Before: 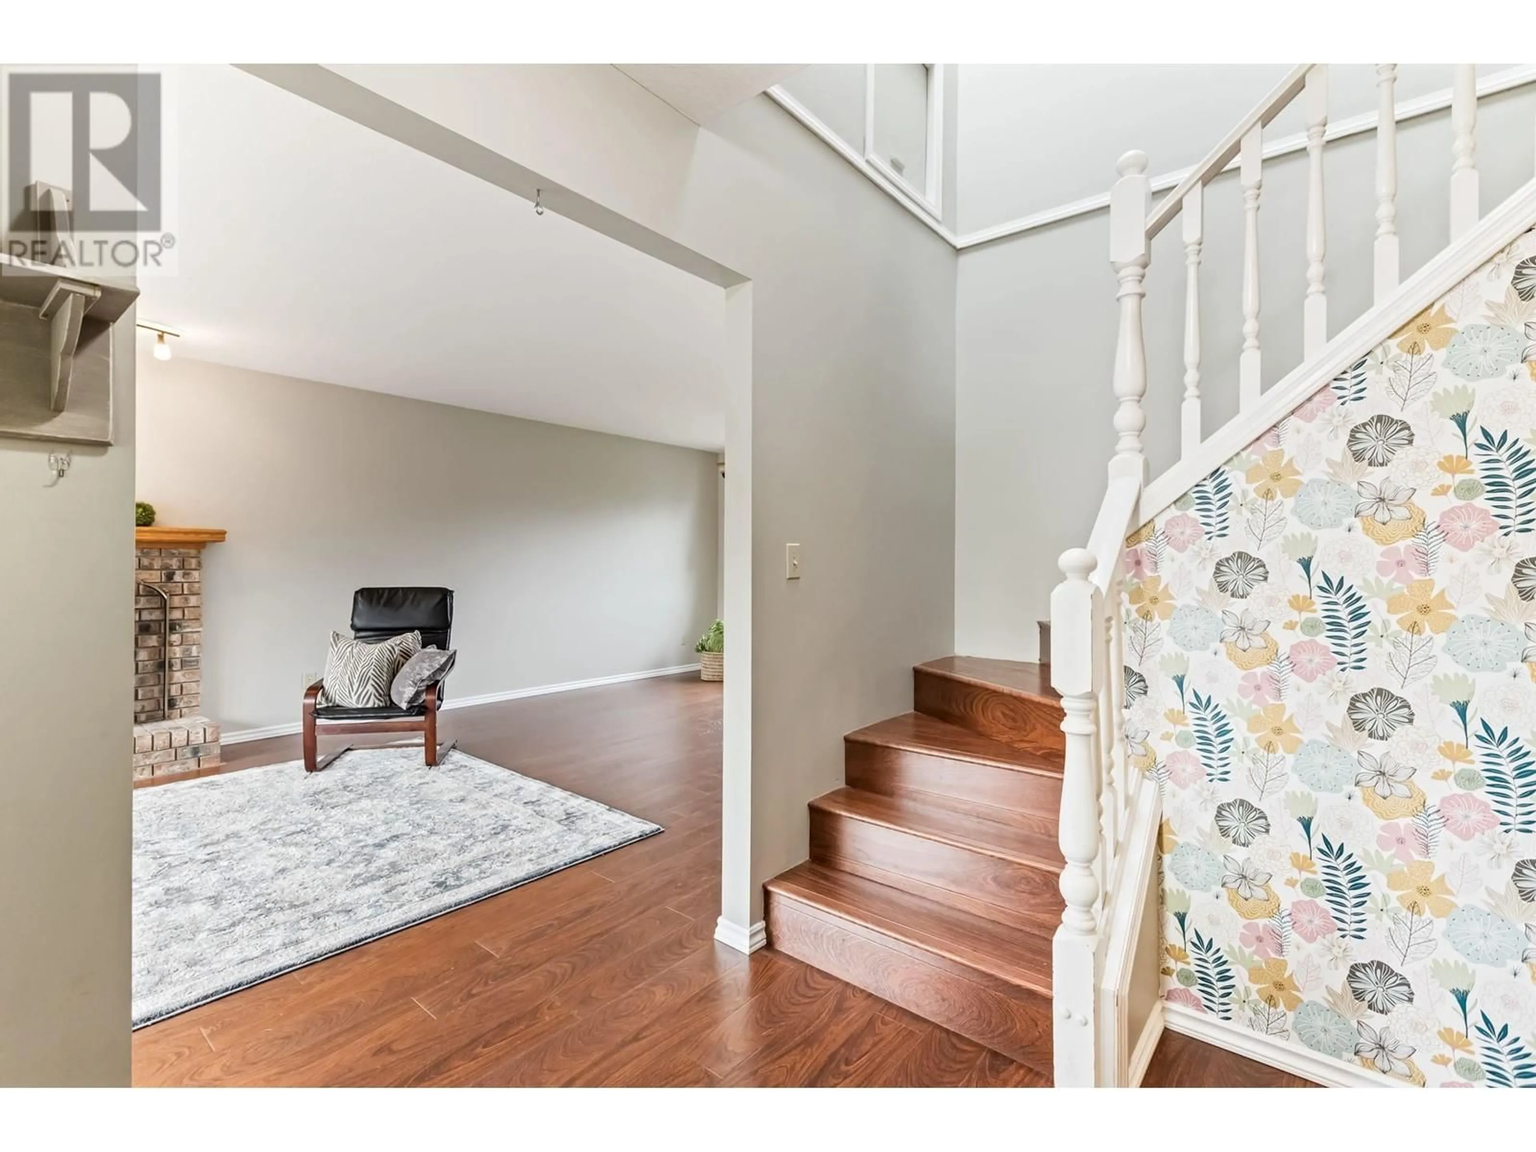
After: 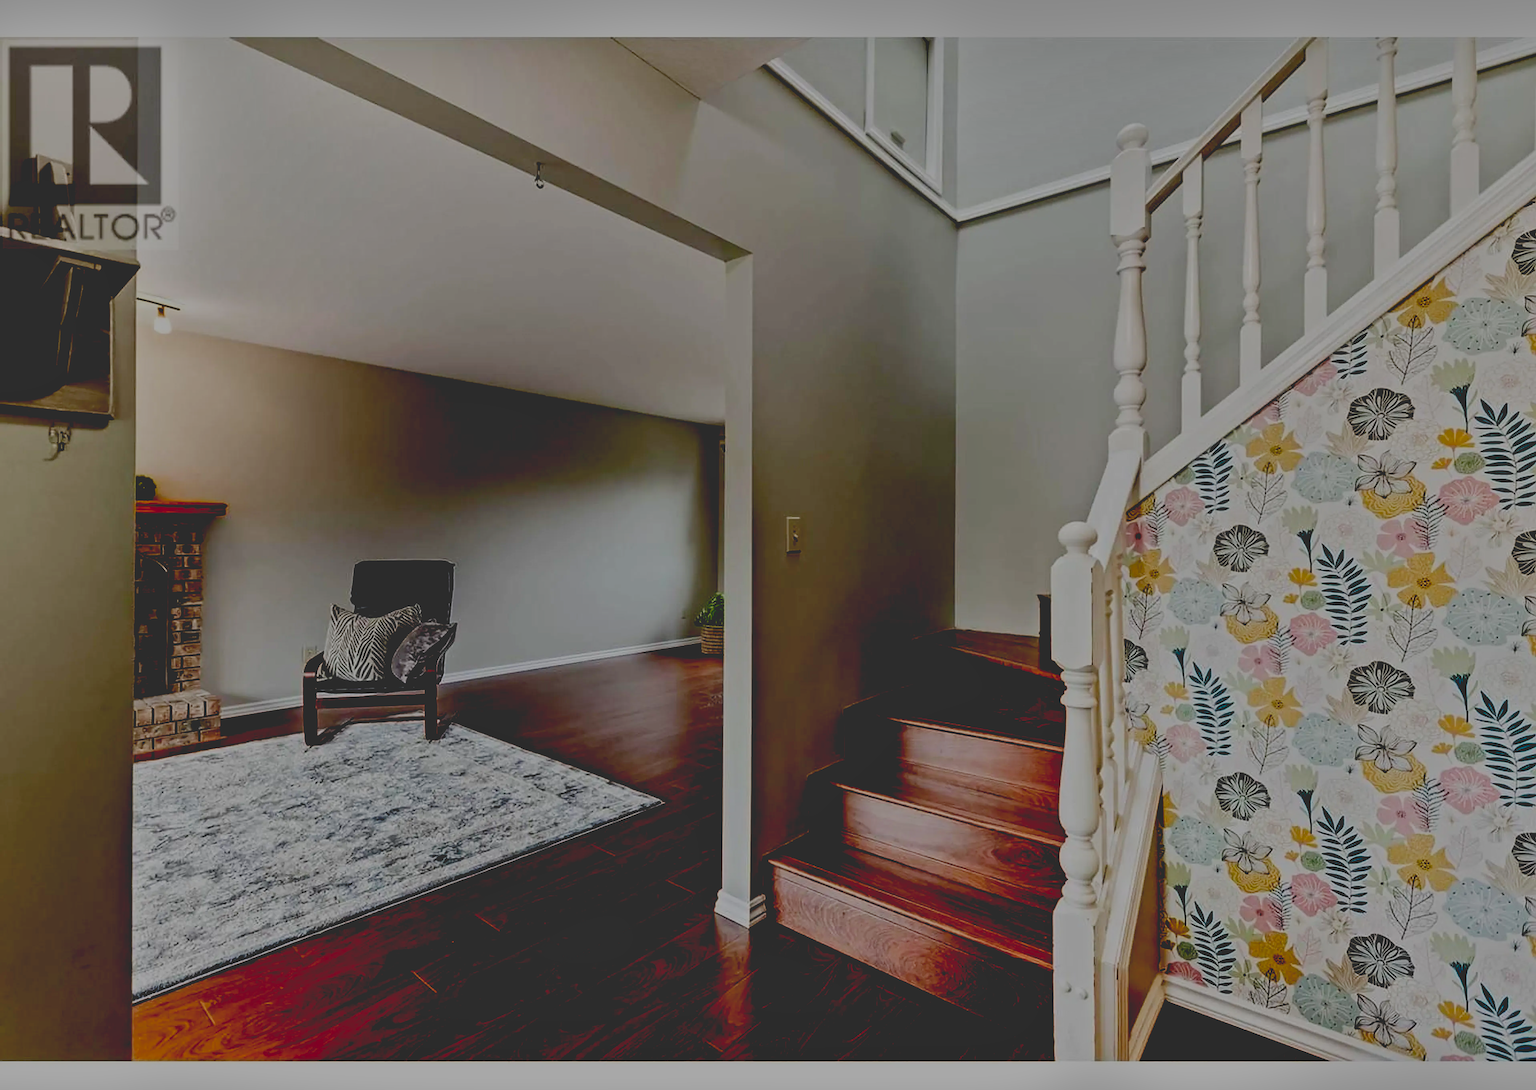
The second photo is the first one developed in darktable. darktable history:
base curve: curves: ch0 [(0.065, 0.026) (0.236, 0.358) (0.53, 0.546) (0.777, 0.841) (0.924, 0.992)], preserve colors none
shadows and highlights: shadows 20.87, highlights -81.9, soften with gaussian
contrast brightness saturation: contrast 0.089, saturation 0.276
sharpen: on, module defaults
tone equalizer: -8 EV -0.41 EV, -7 EV -0.379 EV, -6 EV -0.312 EV, -5 EV -0.254 EV, -3 EV 0.236 EV, -2 EV 0.361 EV, -1 EV 0.367 EV, +0 EV 0.447 EV
exposure: exposure -2.344 EV, compensate exposure bias true, compensate highlight preservation false
crop and rotate: top 2.35%, bottom 3.018%
